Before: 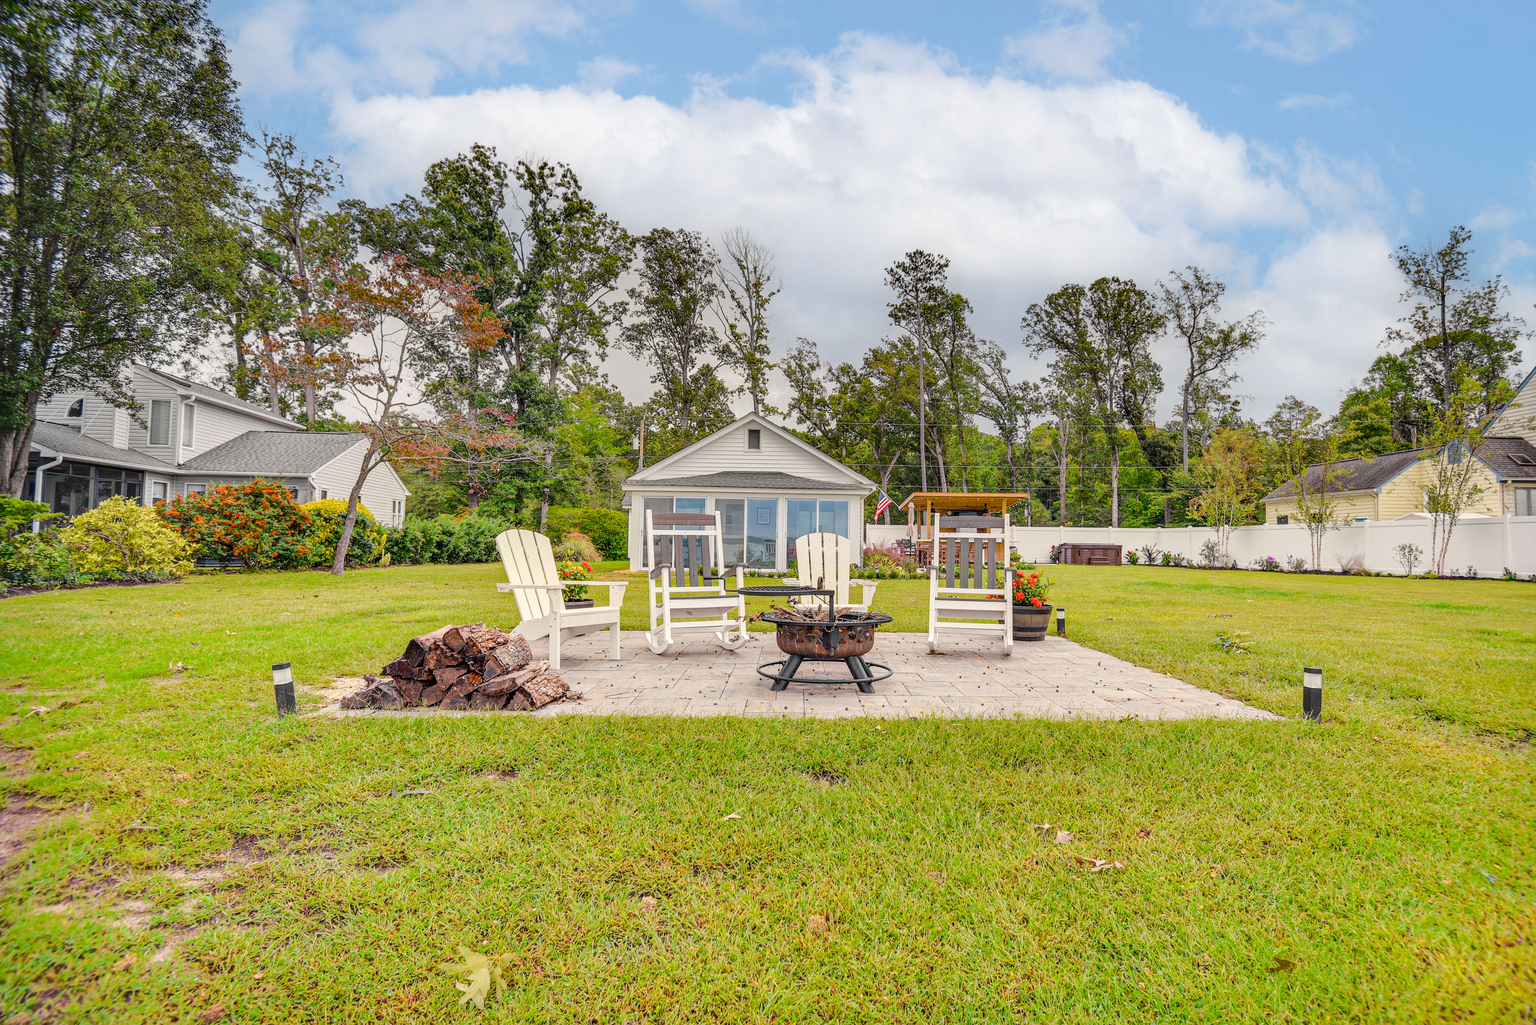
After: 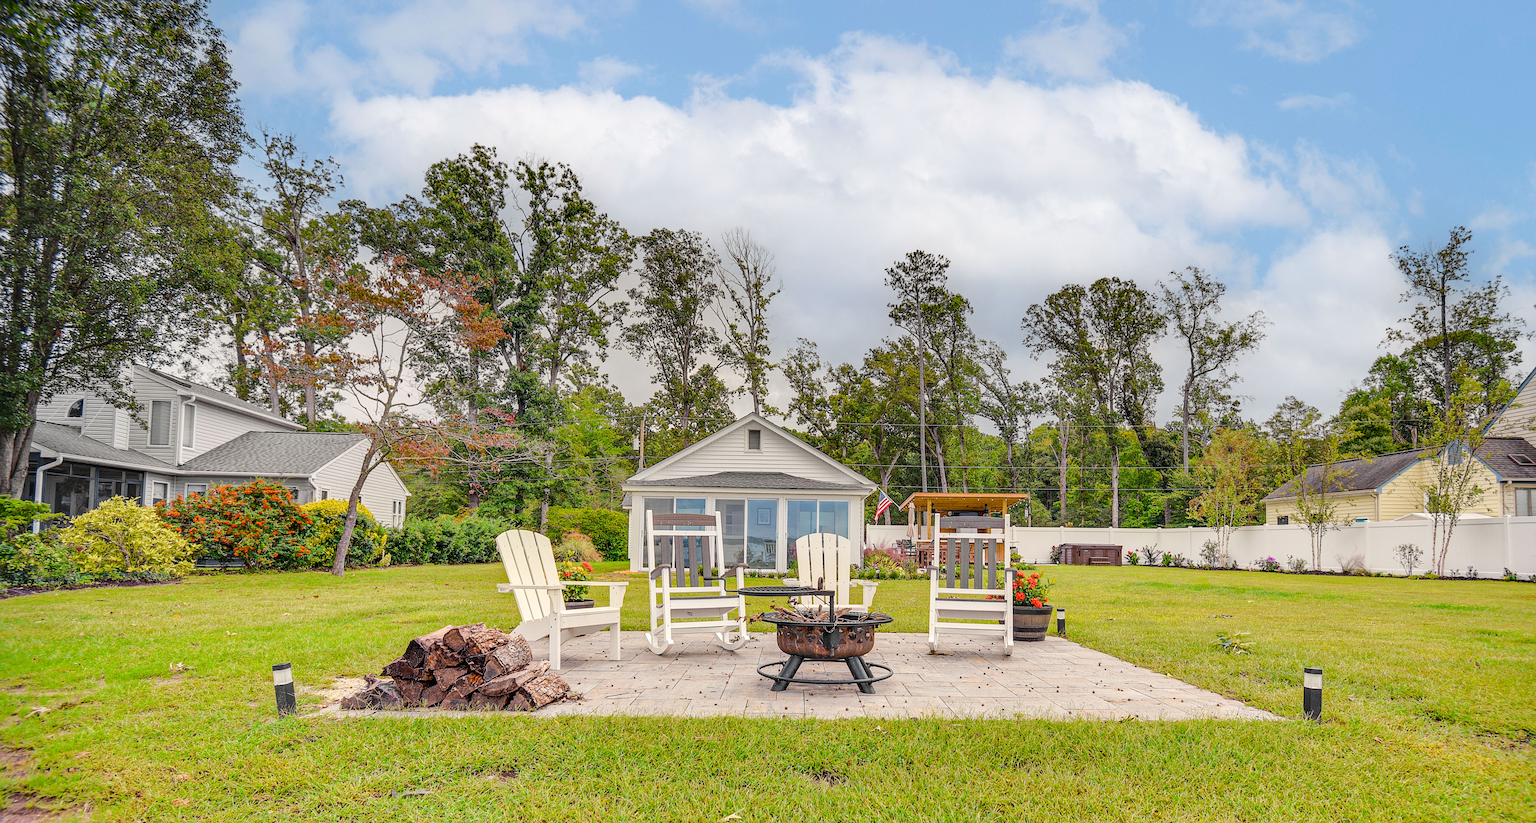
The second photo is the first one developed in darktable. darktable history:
sharpen: amount 0.205
crop: bottom 19.684%
